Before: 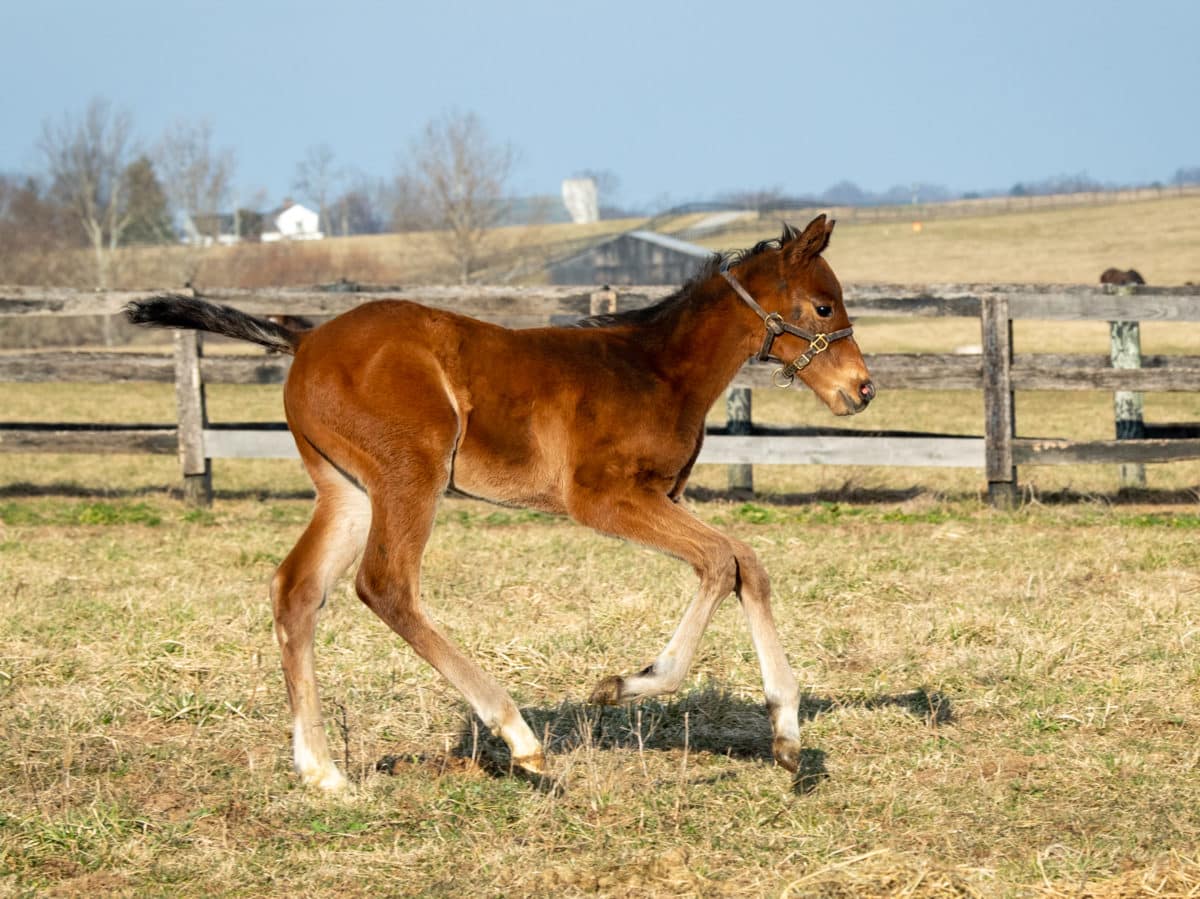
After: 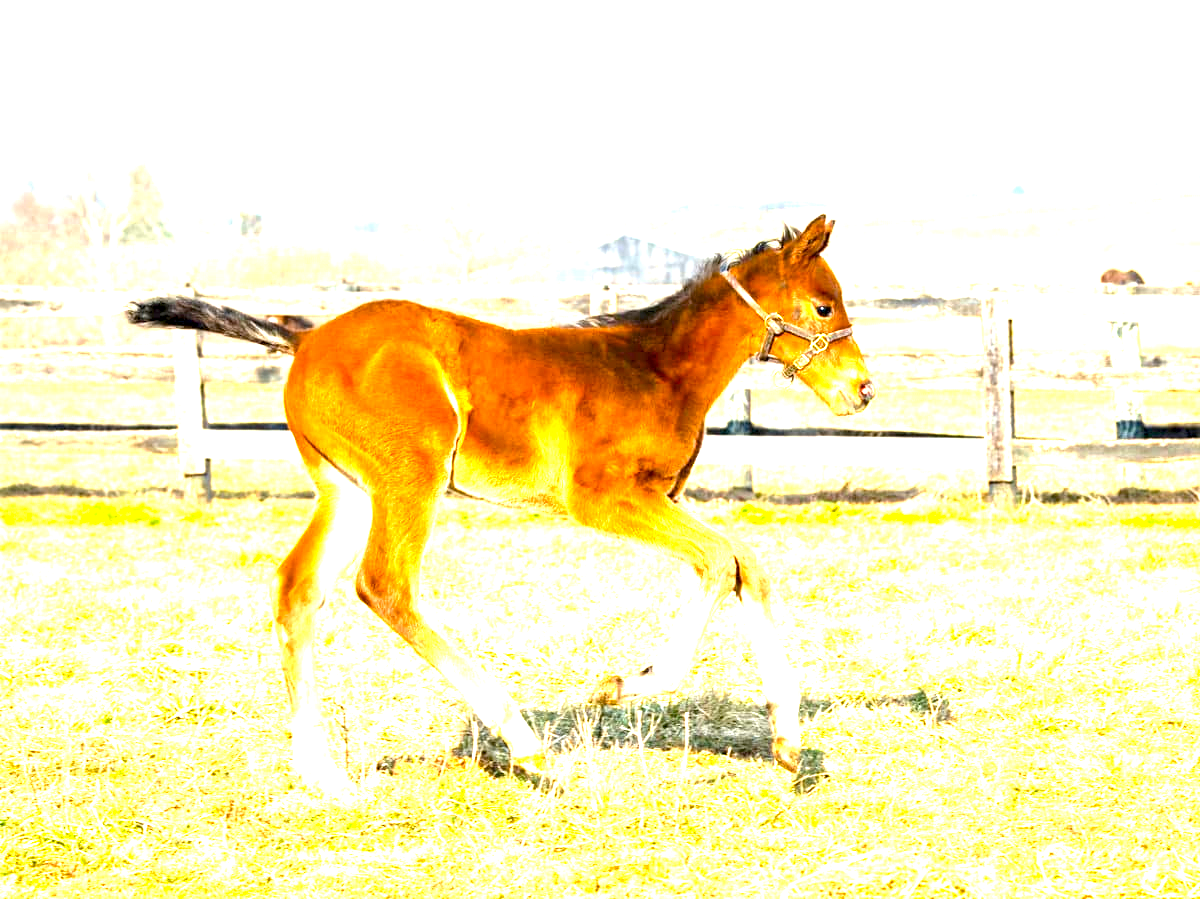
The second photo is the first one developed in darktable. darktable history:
exposure: black level correction 0.001, exposure 2.607 EV, compensate exposure bias true, compensate highlight preservation false
color balance rgb: perceptual saturation grading › global saturation 30%, global vibrance 10%
